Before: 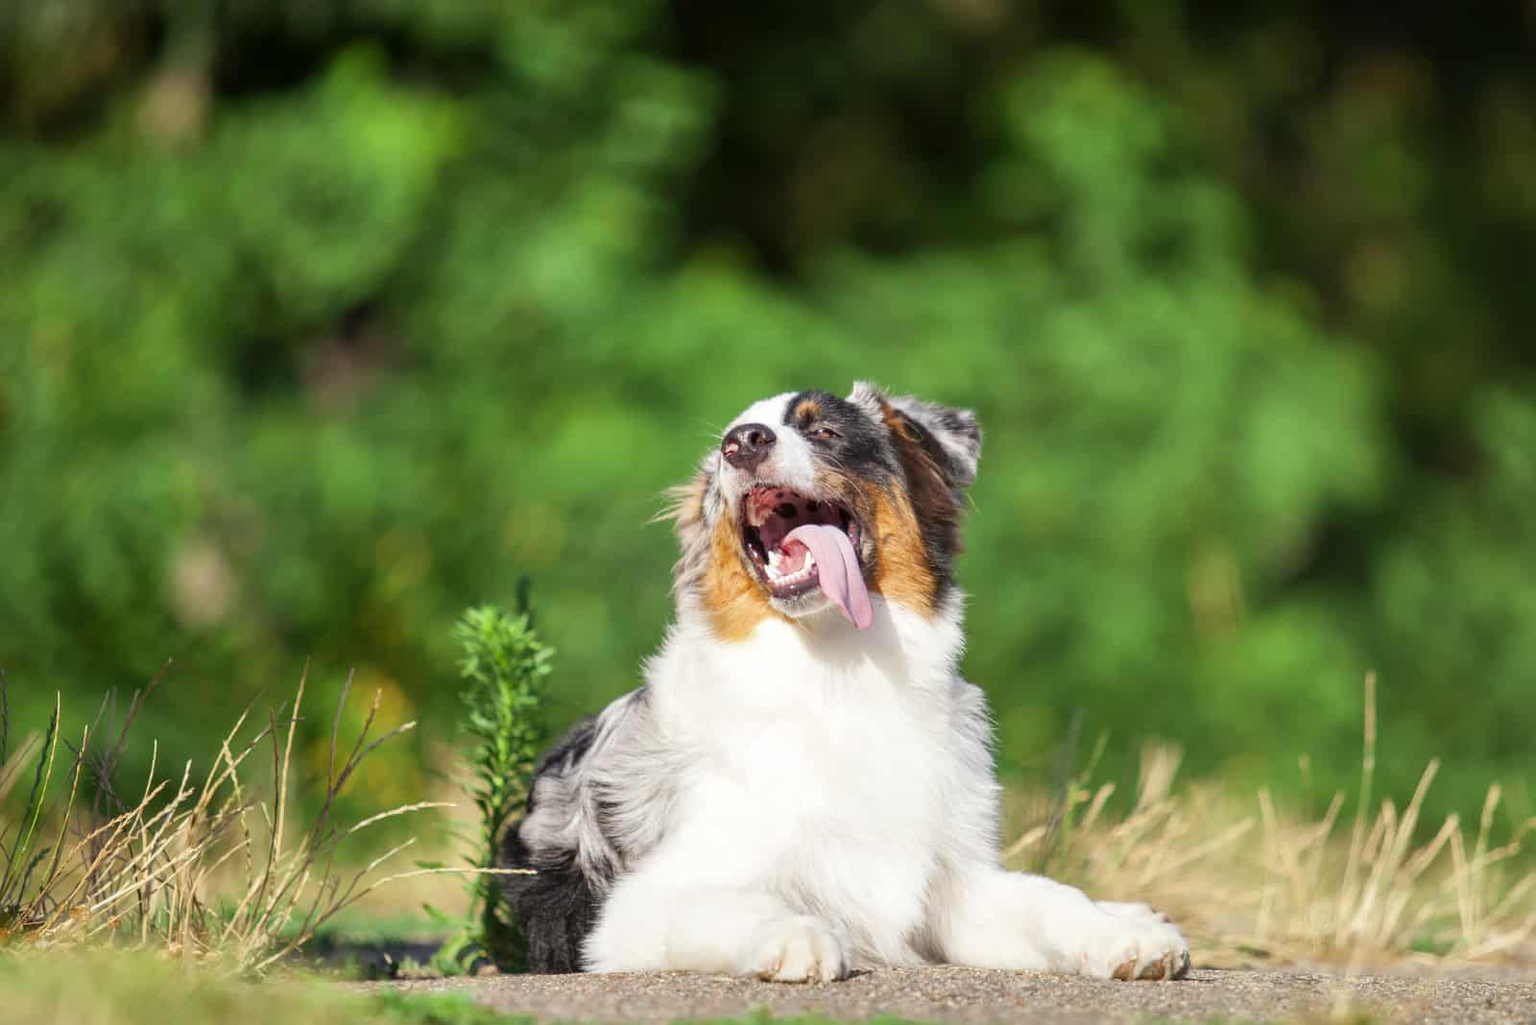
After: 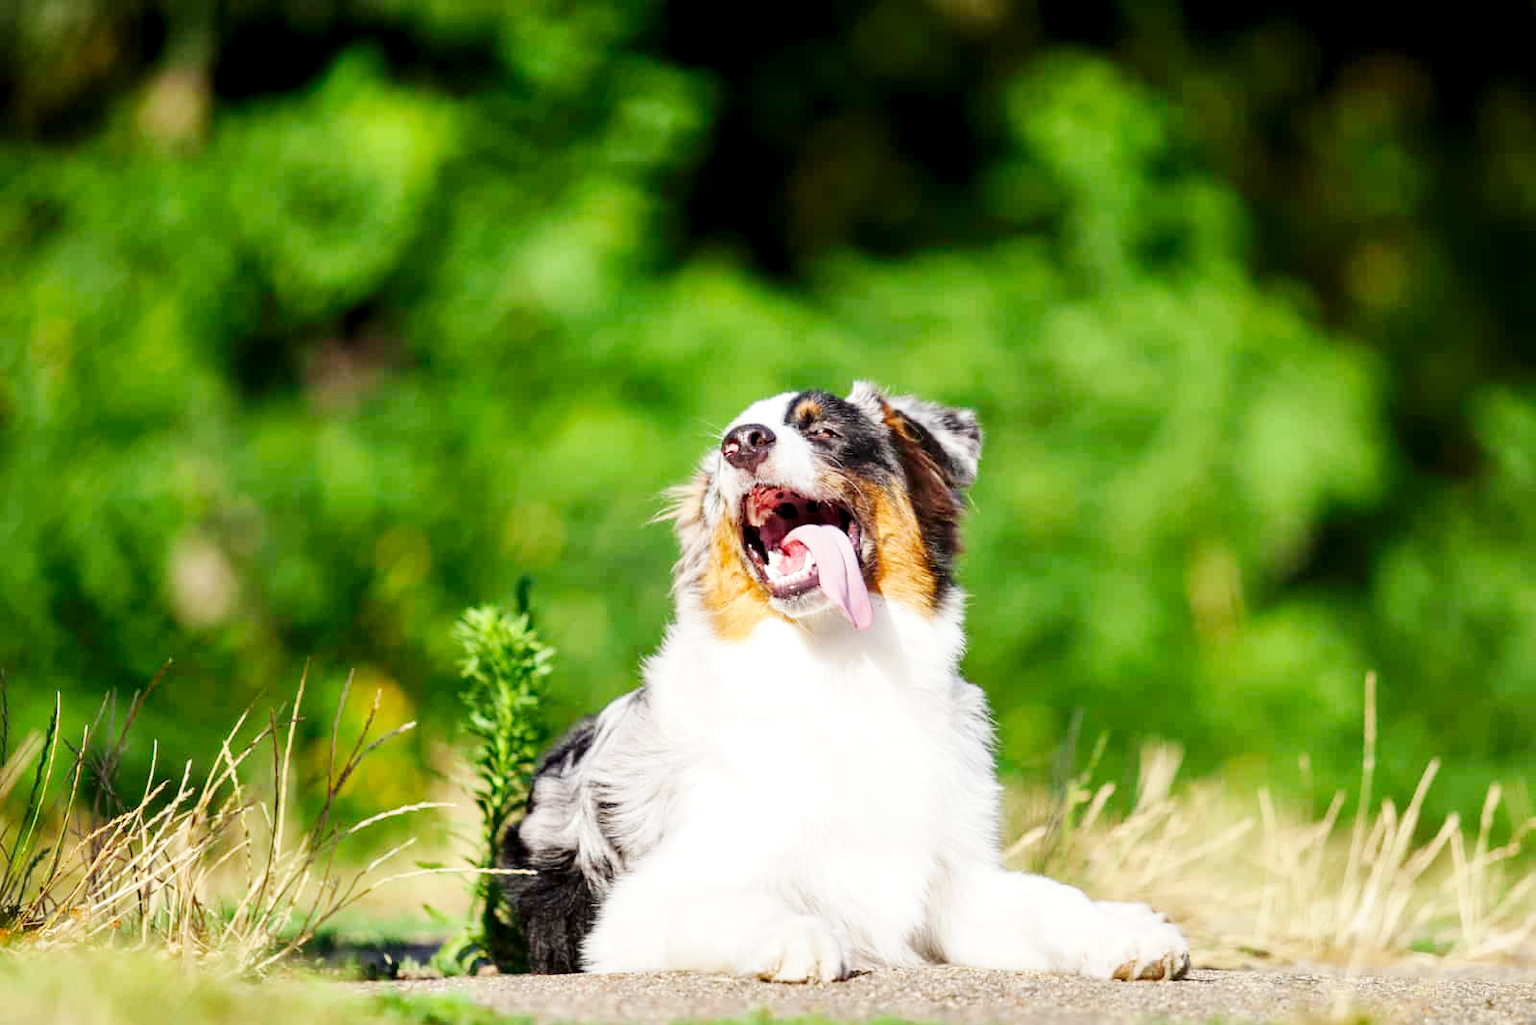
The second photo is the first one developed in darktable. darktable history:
exposure: black level correction 0.009, exposure 0.114 EV, compensate highlight preservation false
base curve: curves: ch0 [(0, 0) (0.032, 0.025) (0.121, 0.166) (0.206, 0.329) (0.605, 0.79) (1, 1)], preserve colors none
